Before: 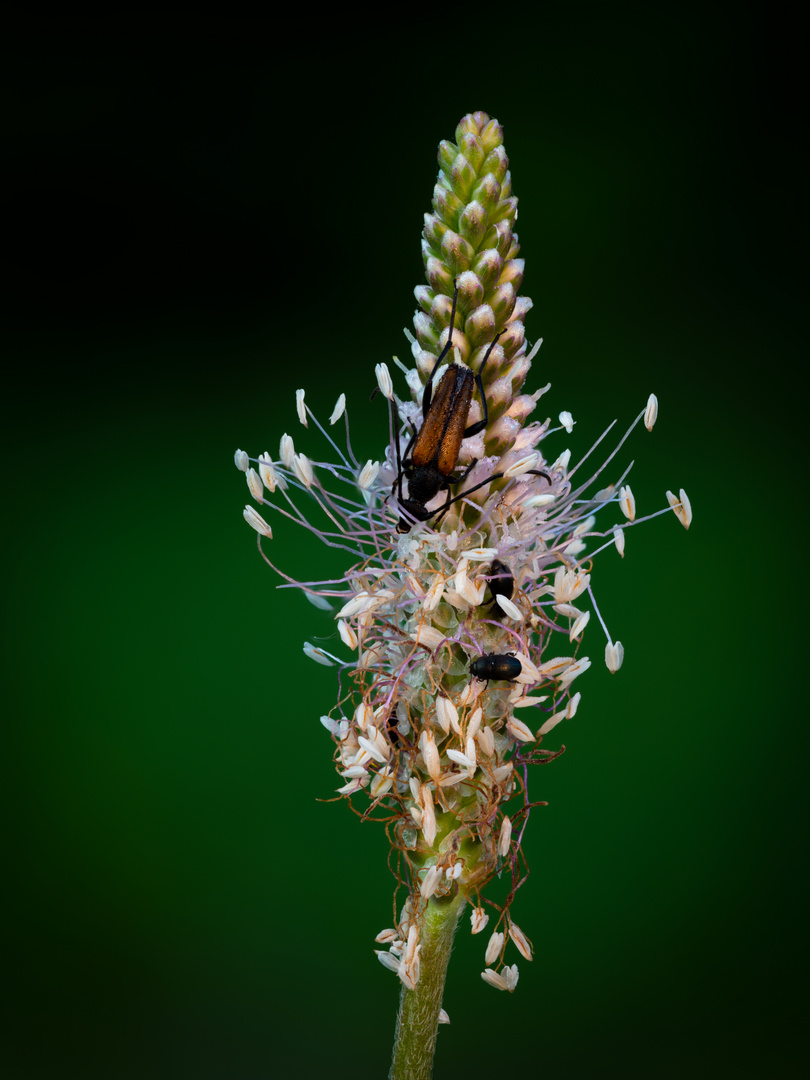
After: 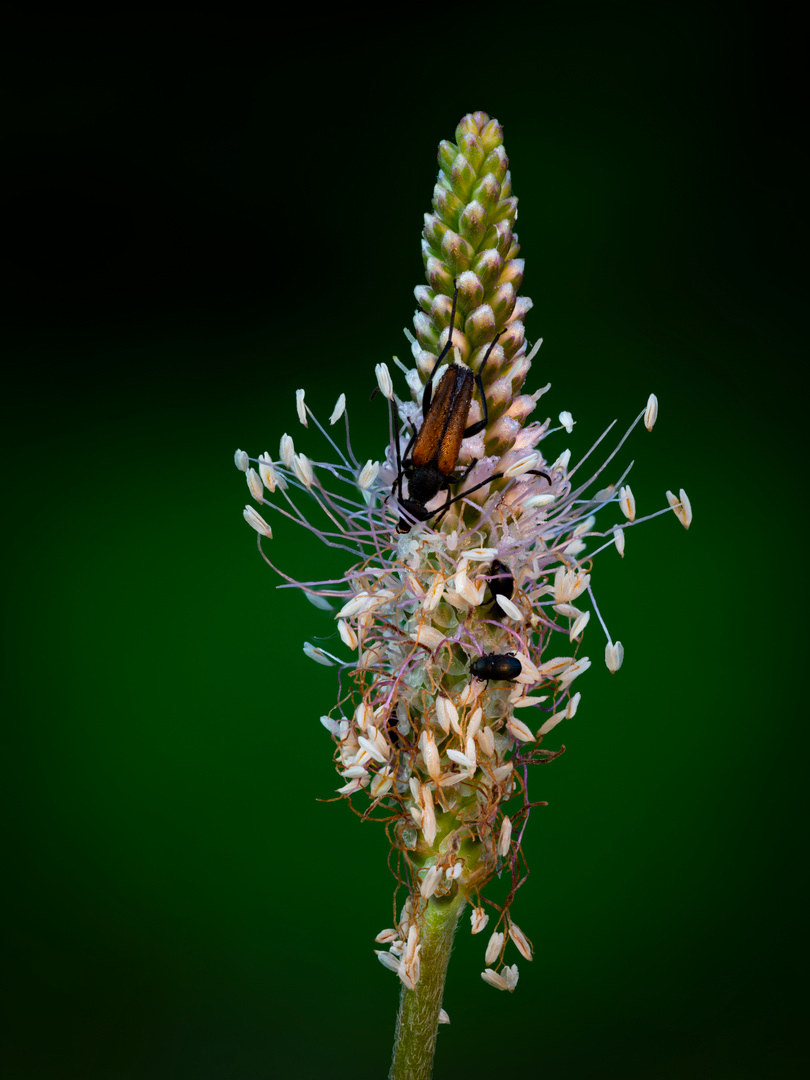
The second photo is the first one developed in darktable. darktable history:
contrast brightness saturation: contrast 0.037, saturation 0.065
haze removal: compatibility mode true, adaptive false
